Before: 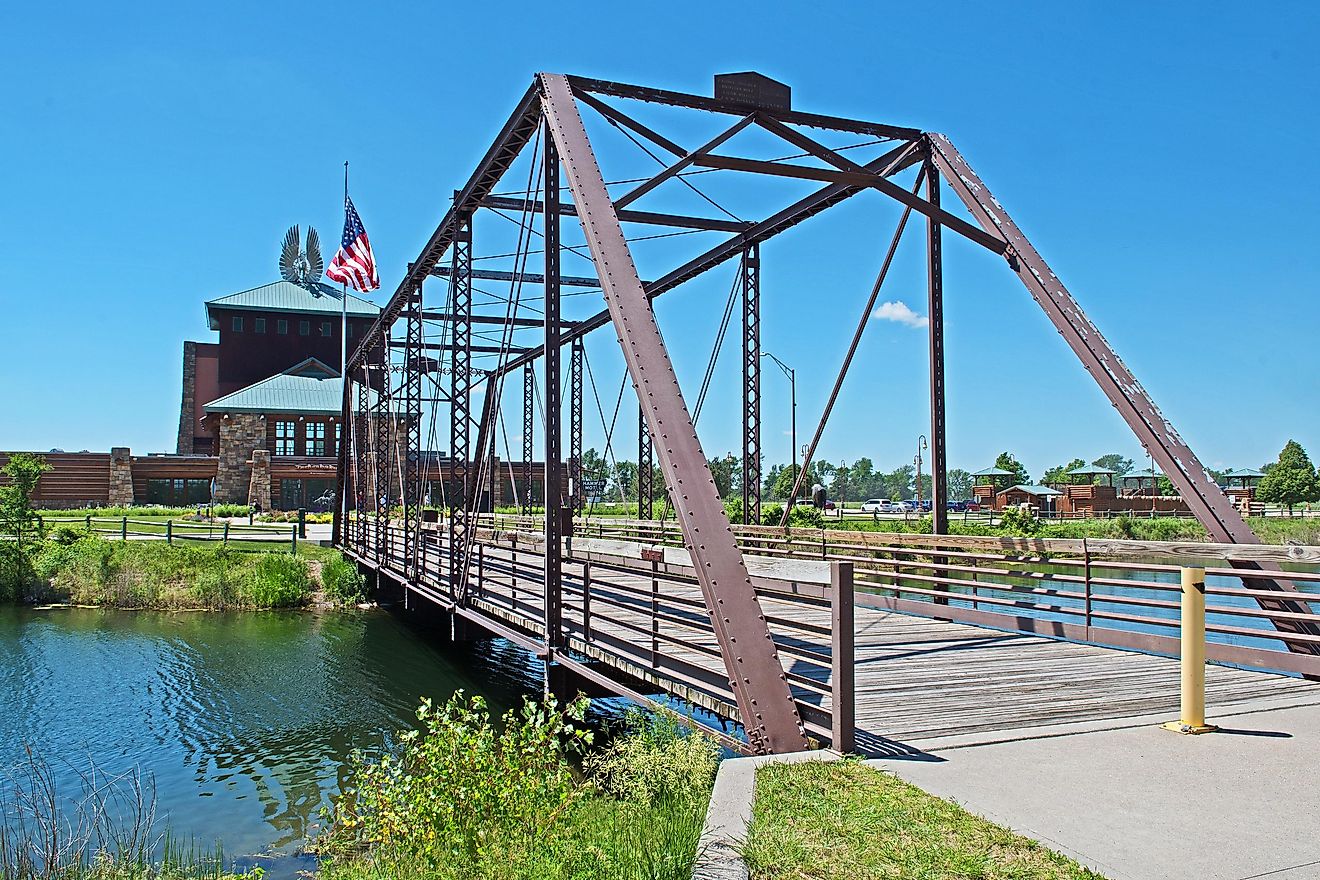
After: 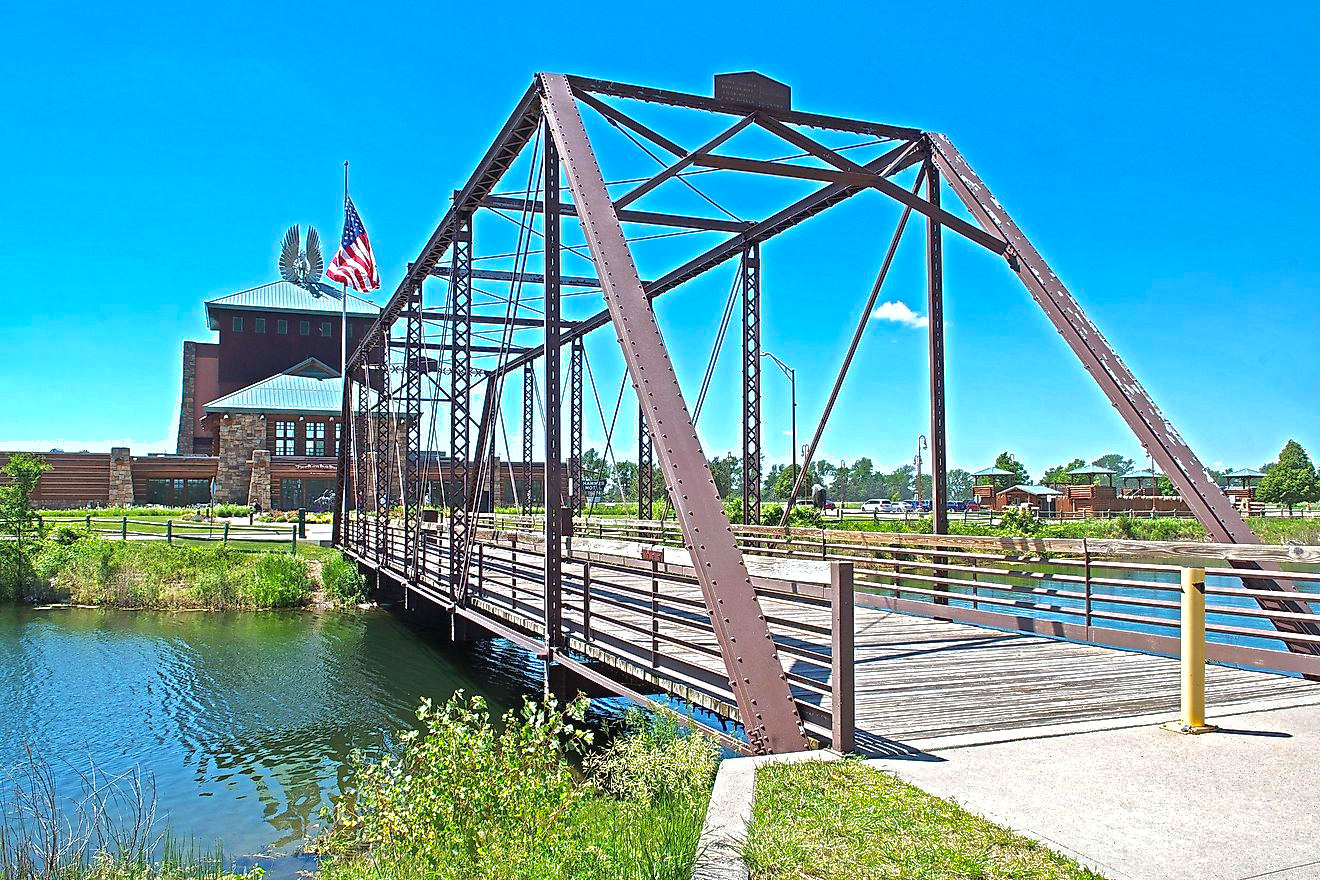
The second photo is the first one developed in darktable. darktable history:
exposure: black level correction 0, exposure 0.701 EV, compensate highlight preservation false
shadows and highlights: shadows 40, highlights -59.97
